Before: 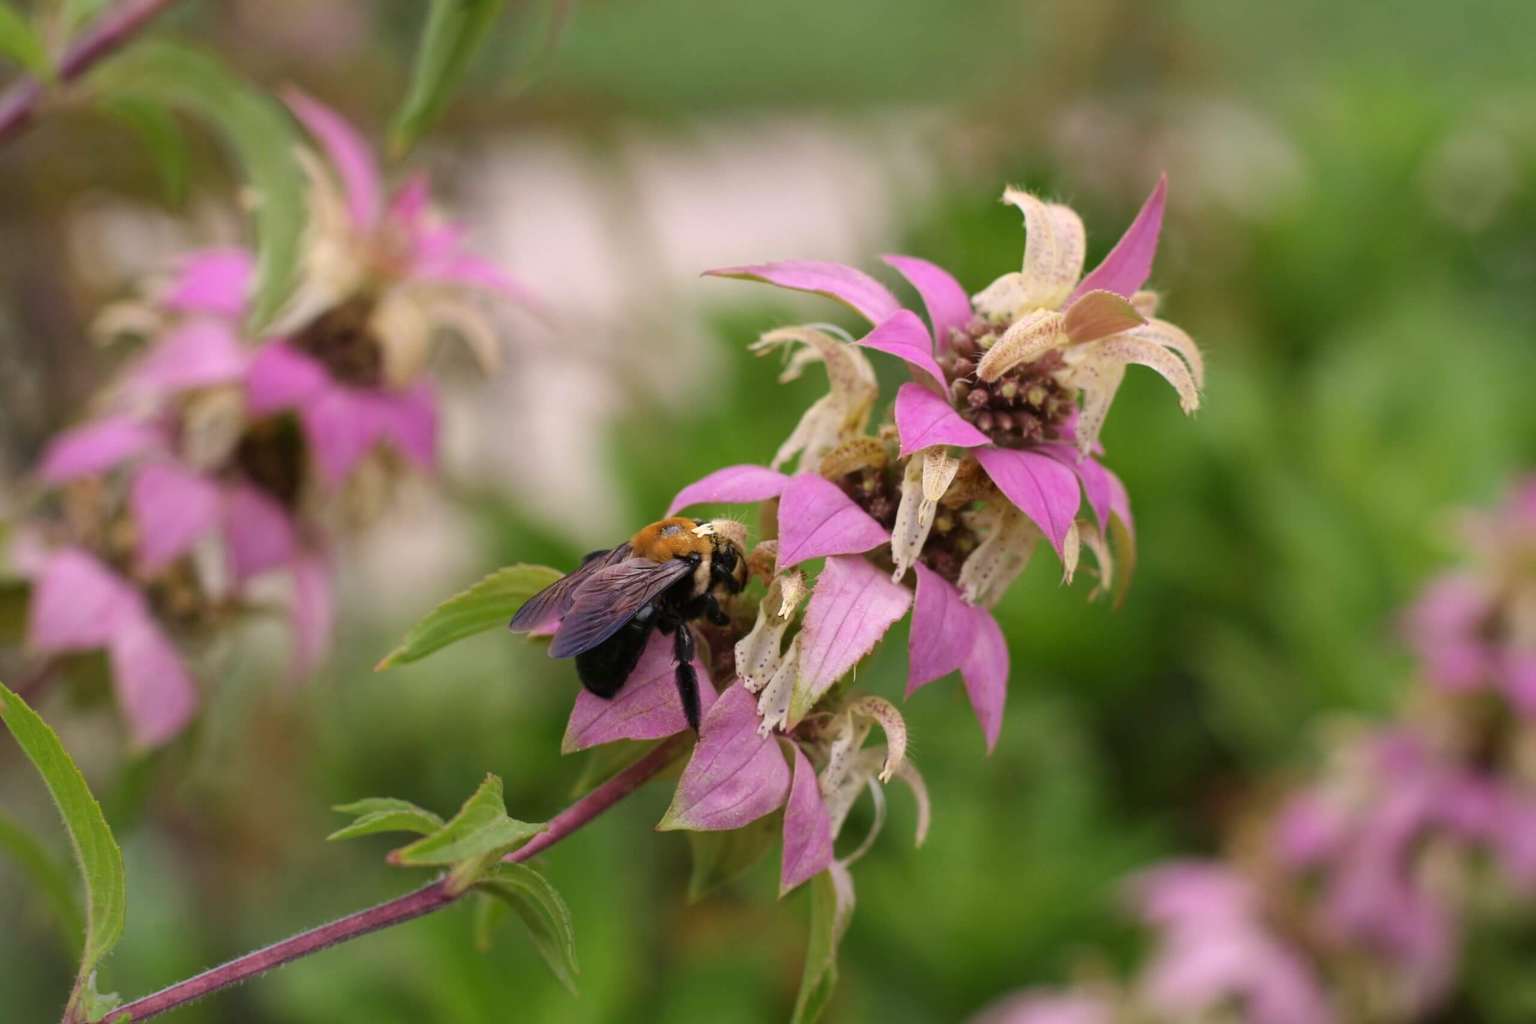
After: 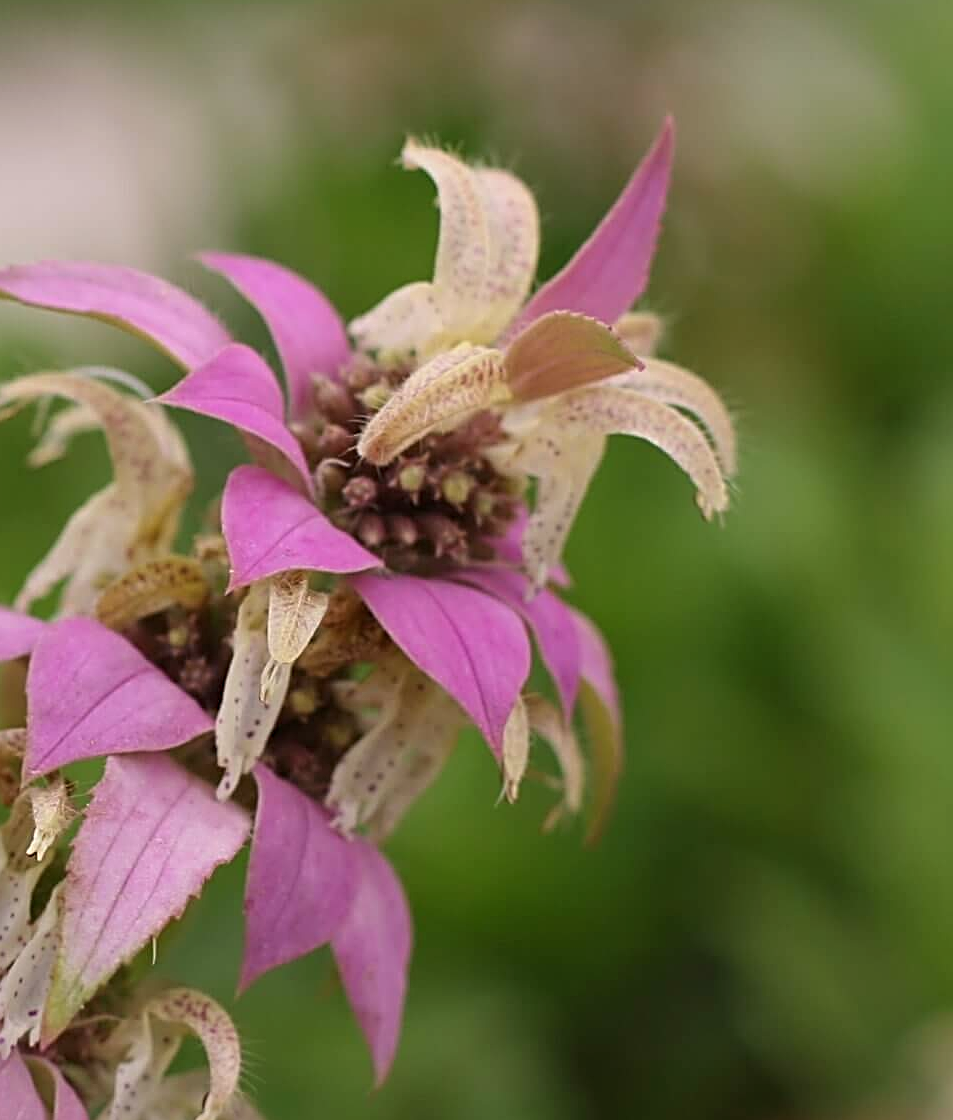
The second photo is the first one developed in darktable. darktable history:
crop and rotate: left 49.62%, top 10.126%, right 13.134%, bottom 24.257%
sharpen: radius 2.798, amount 0.718
color balance rgb: perceptual saturation grading › global saturation -0.121%
contrast brightness saturation: saturation -0.026
exposure: exposure -0.236 EV, compensate highlight preservation false
